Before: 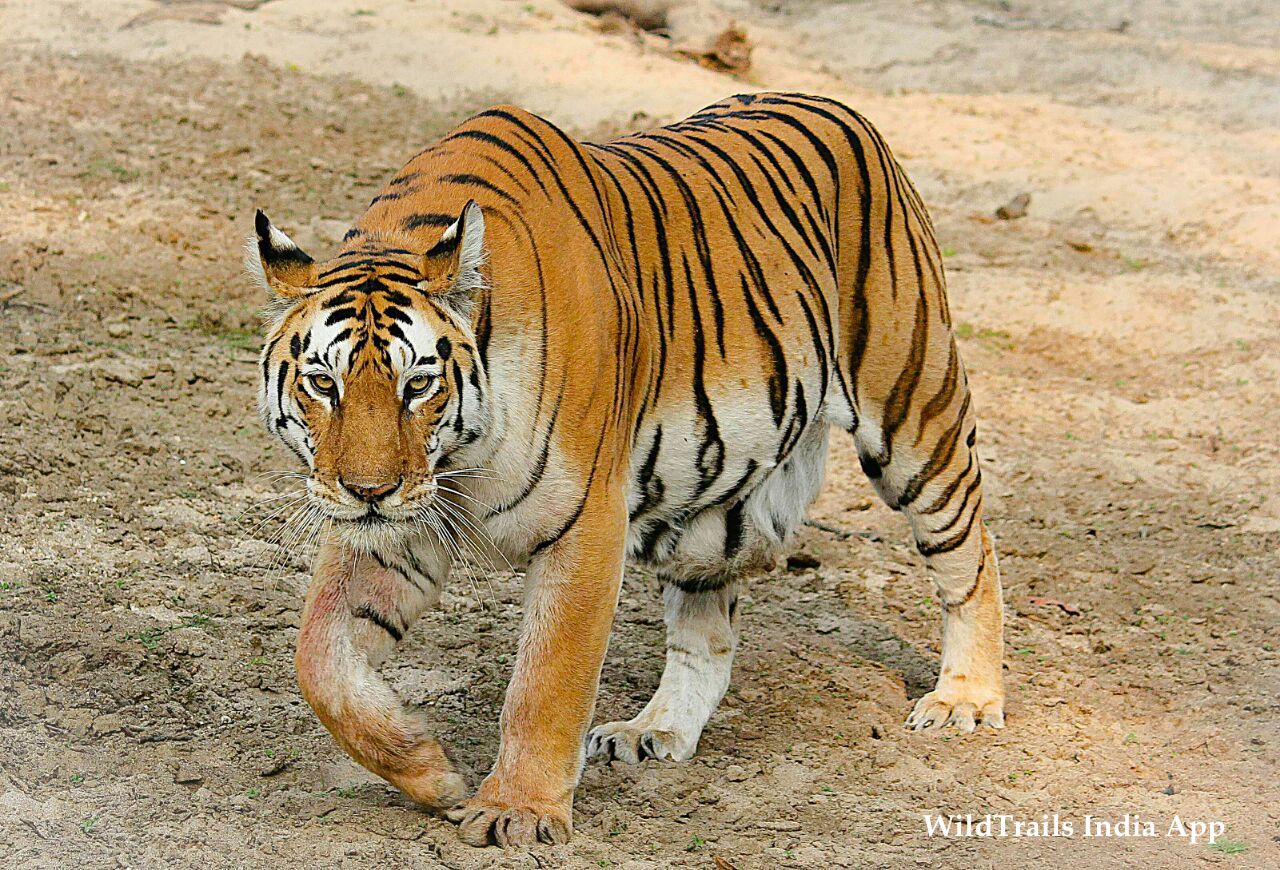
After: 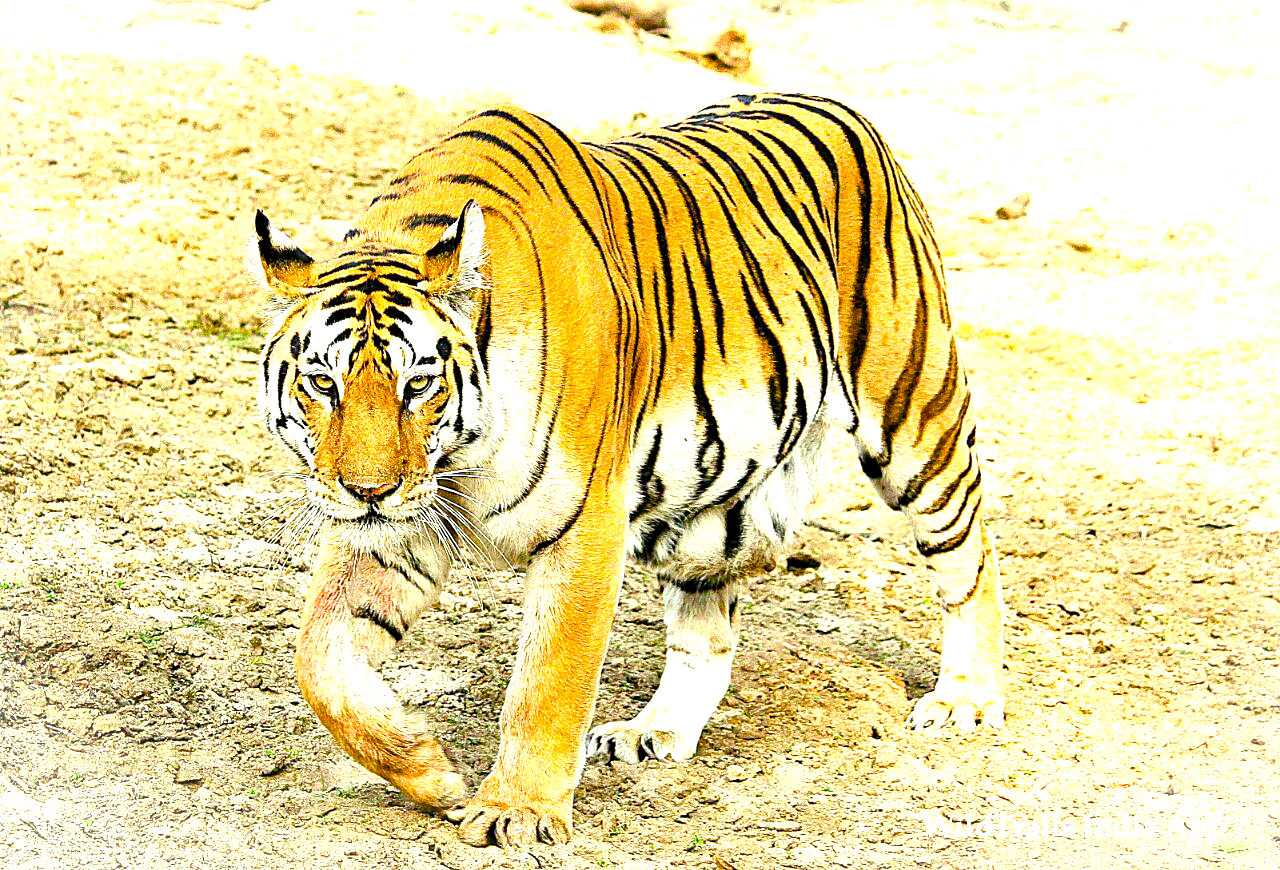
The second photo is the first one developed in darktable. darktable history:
color correction: highlights a* -2.68, highlights b* 2.57
exposure: black level correction 0, exposure 1.2 EV, compensate exposure bias true, compensate highlight preservation false
color balance rgb: shadows lift › luminance -21.66%, shadows lift › chroma 6.57%, shadows lift › hue 270°, power › chroma 0.68%, power › hue 60°, highlights gain › luminance 6.08%, highlights gain › chroma 1.33%, highlights gain › hue 90°, global offset › luminance -0.87%, perceptual saturation grading › global saturation 26.86%, perceptual saturation grading › highlights -28.39%, perceptual saturation grading › mid-tones 15.22%, perceptual saturation grading › shadows 33.98%, perceptual brilliance grading › highlights 10%, perceptual brilliance grading › mid-tones 5%
